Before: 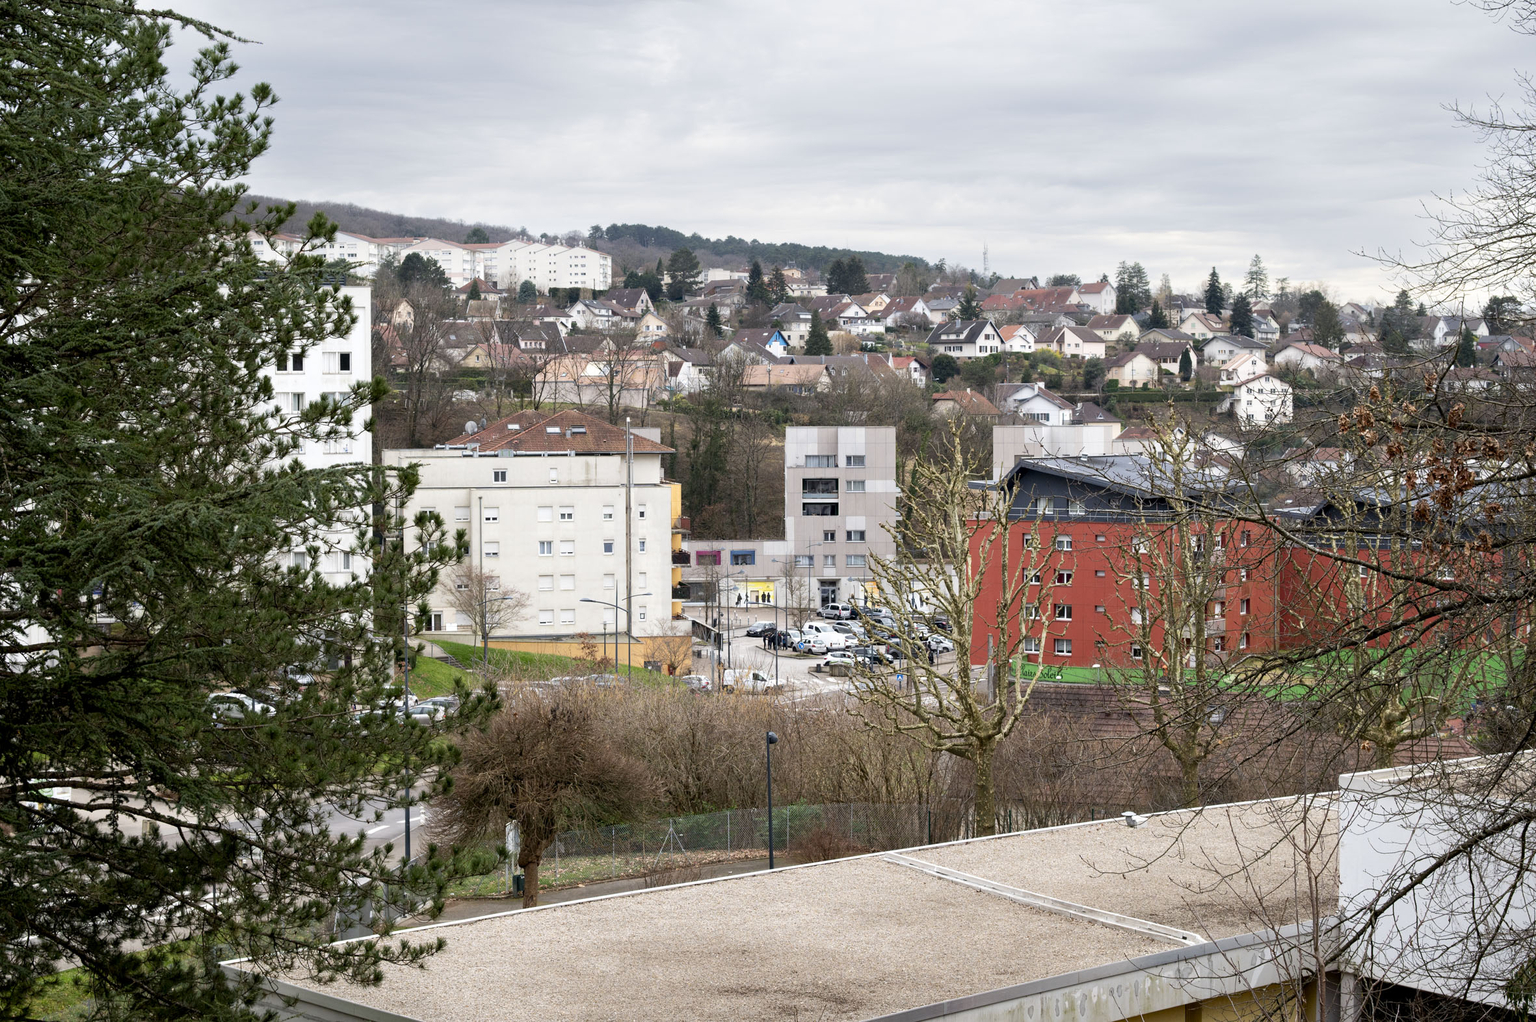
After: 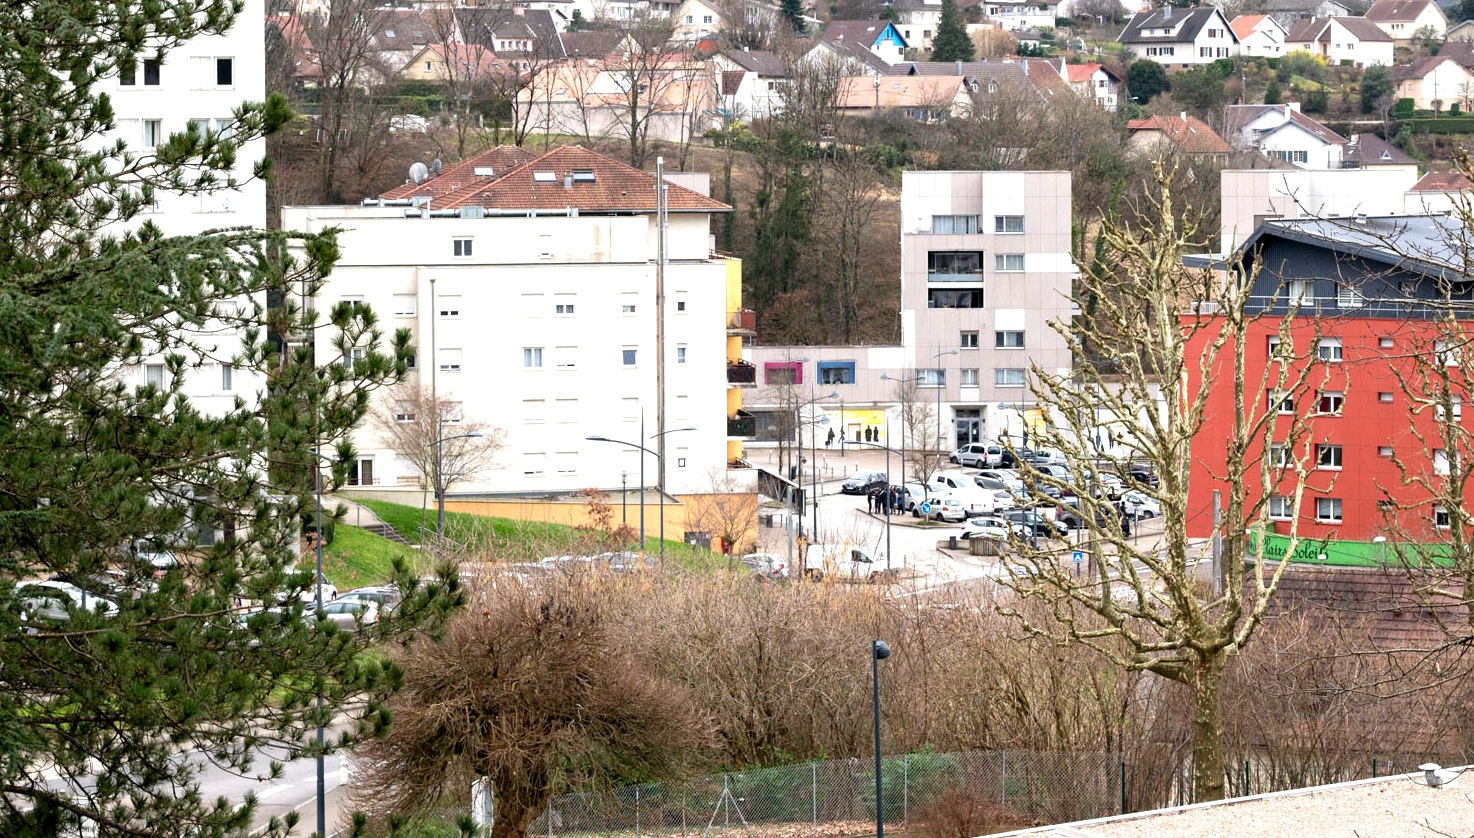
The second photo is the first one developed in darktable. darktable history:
exposure: exposure 0.569 EV, compensate highlight preservation false
crop: left 12.962%, top 30.901%, right 24.627%, bottom 15.764%
